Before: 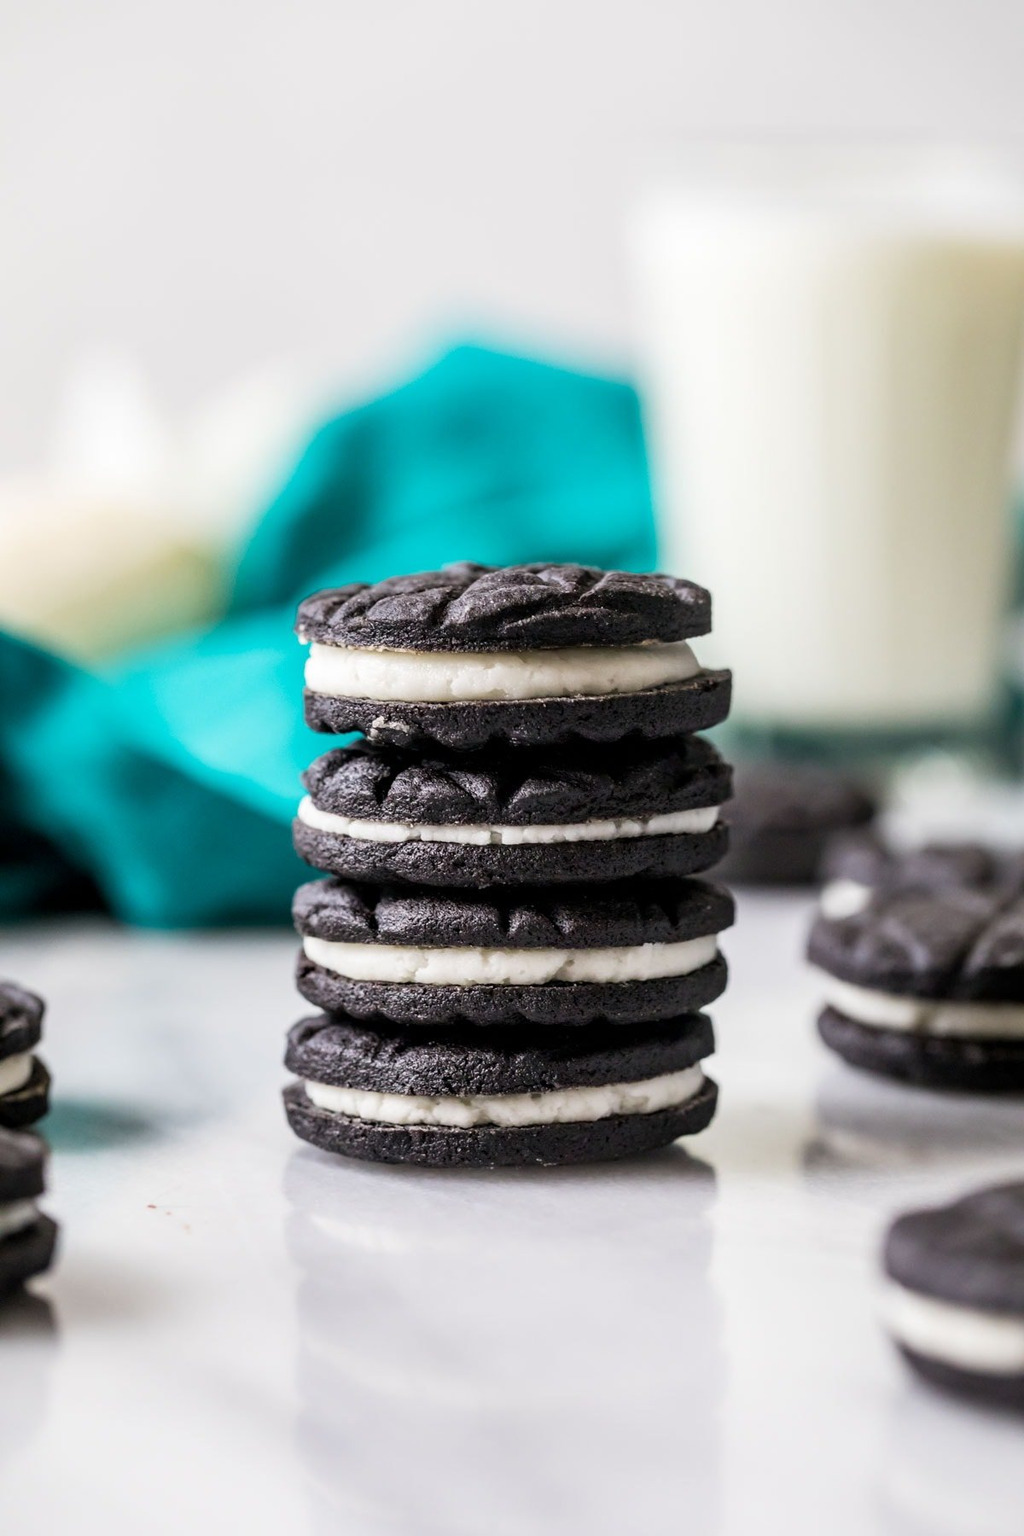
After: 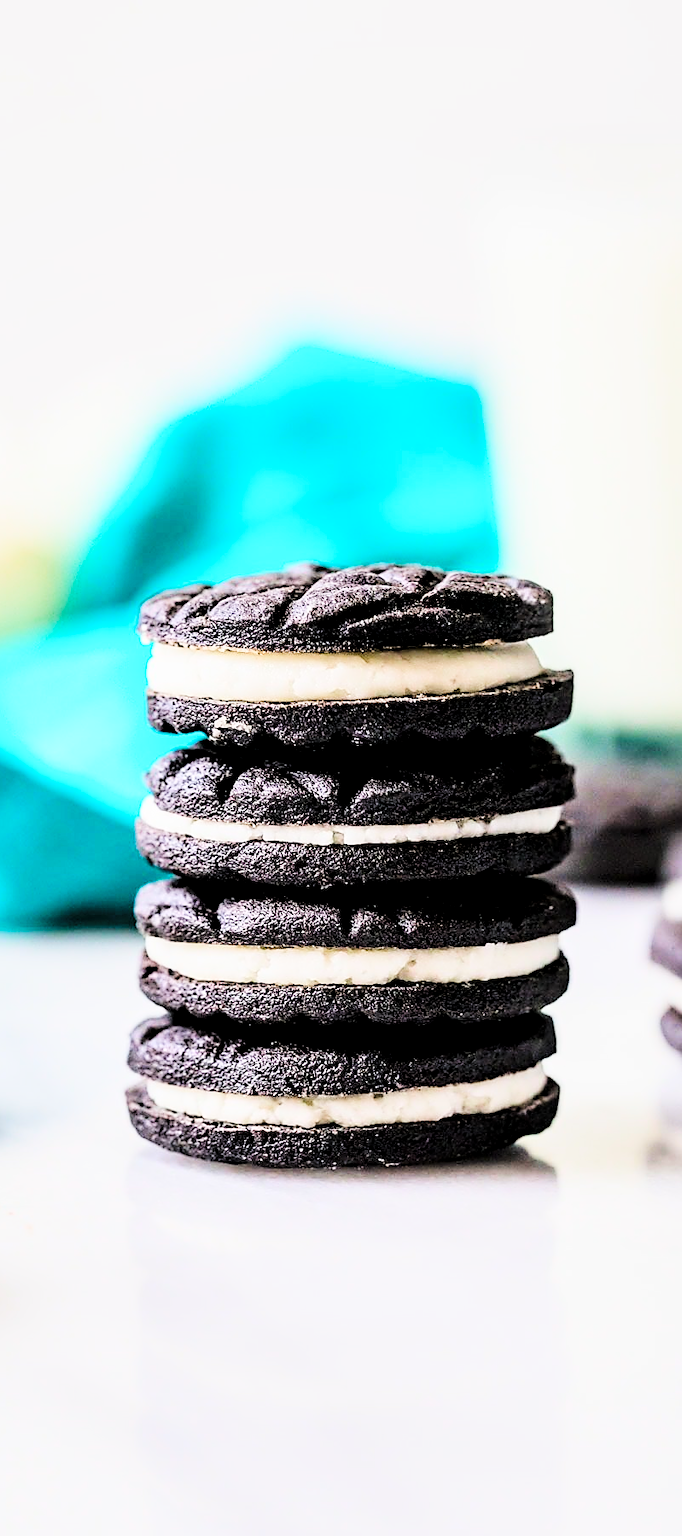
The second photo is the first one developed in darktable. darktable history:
color balance rgb: perceptual saturation grading › global saturation 25%, perceptual saturation grading › highlights -50%, perceptual saturation grading › shadows 30%, perceptual brilliance grading › global brilliance 12%, global vibrance 20%
crop and rotate: left 15.446%, right 17.836%
filmic rgb: hardness 4.17, contrast 0.921
sharpen: radius 1.4, amount 1.25, threshold 0.7
local contrast: highlights 100%, shadows 100%, detail 120%, midtone range 0.2
tone curve: curves: ch0 [(0, 0) (0.004, 0) (0.133, 0.071) (0.325, 0.456) (0.832, 0.957) (1, 1)], color space Lab, linked channels, preserve colors none
